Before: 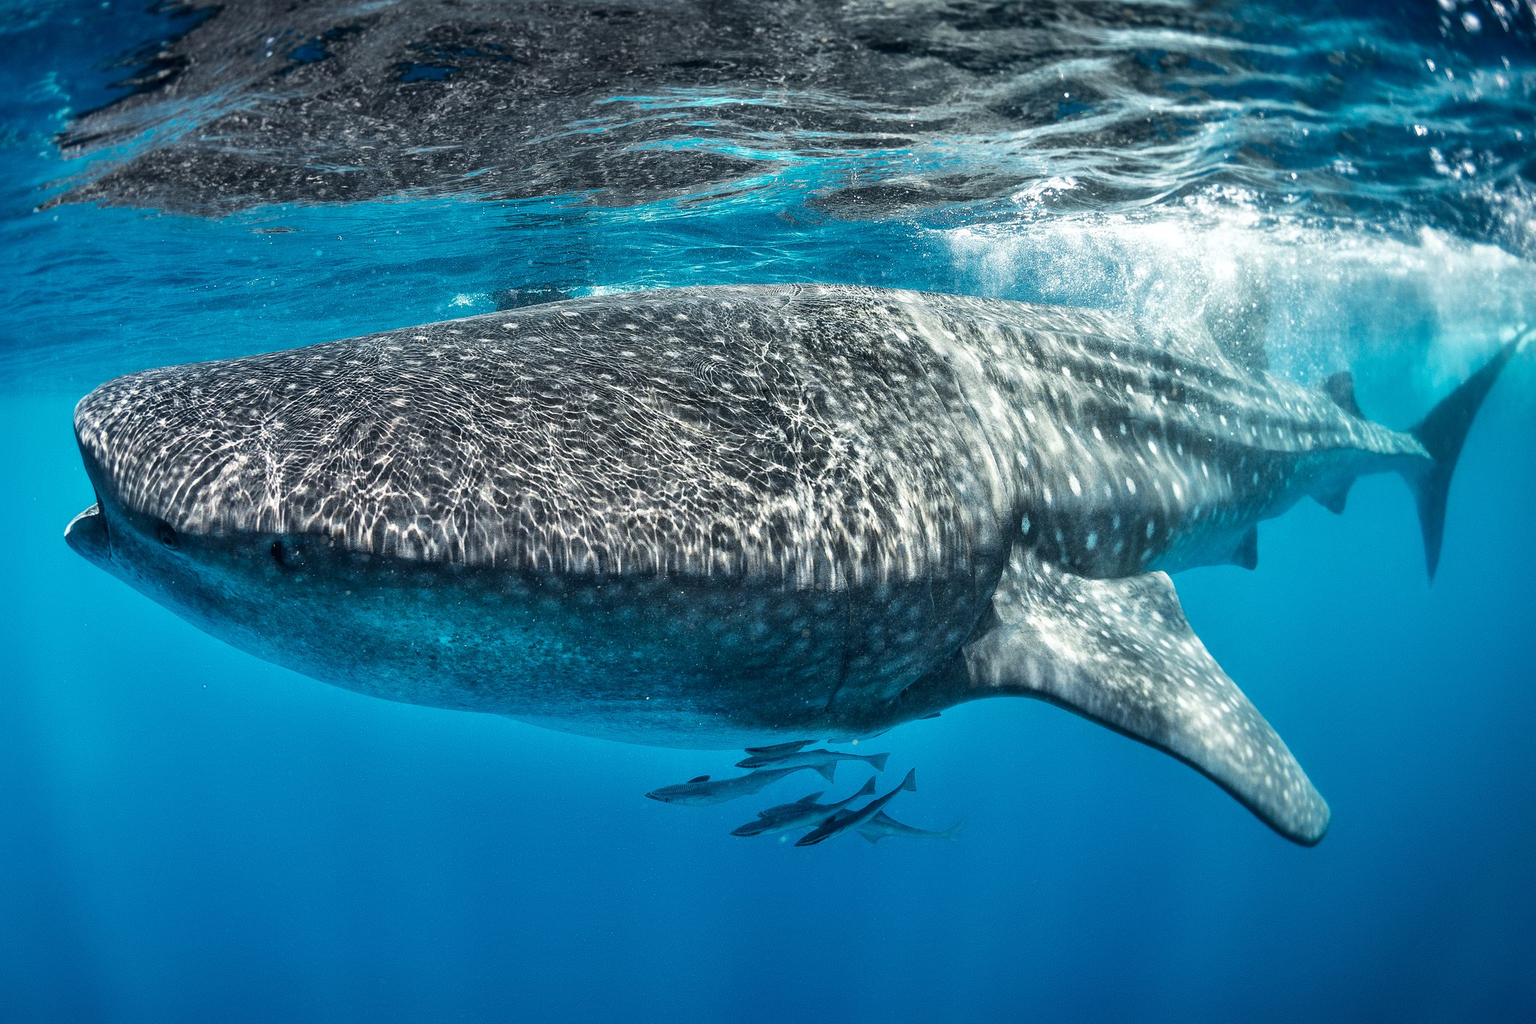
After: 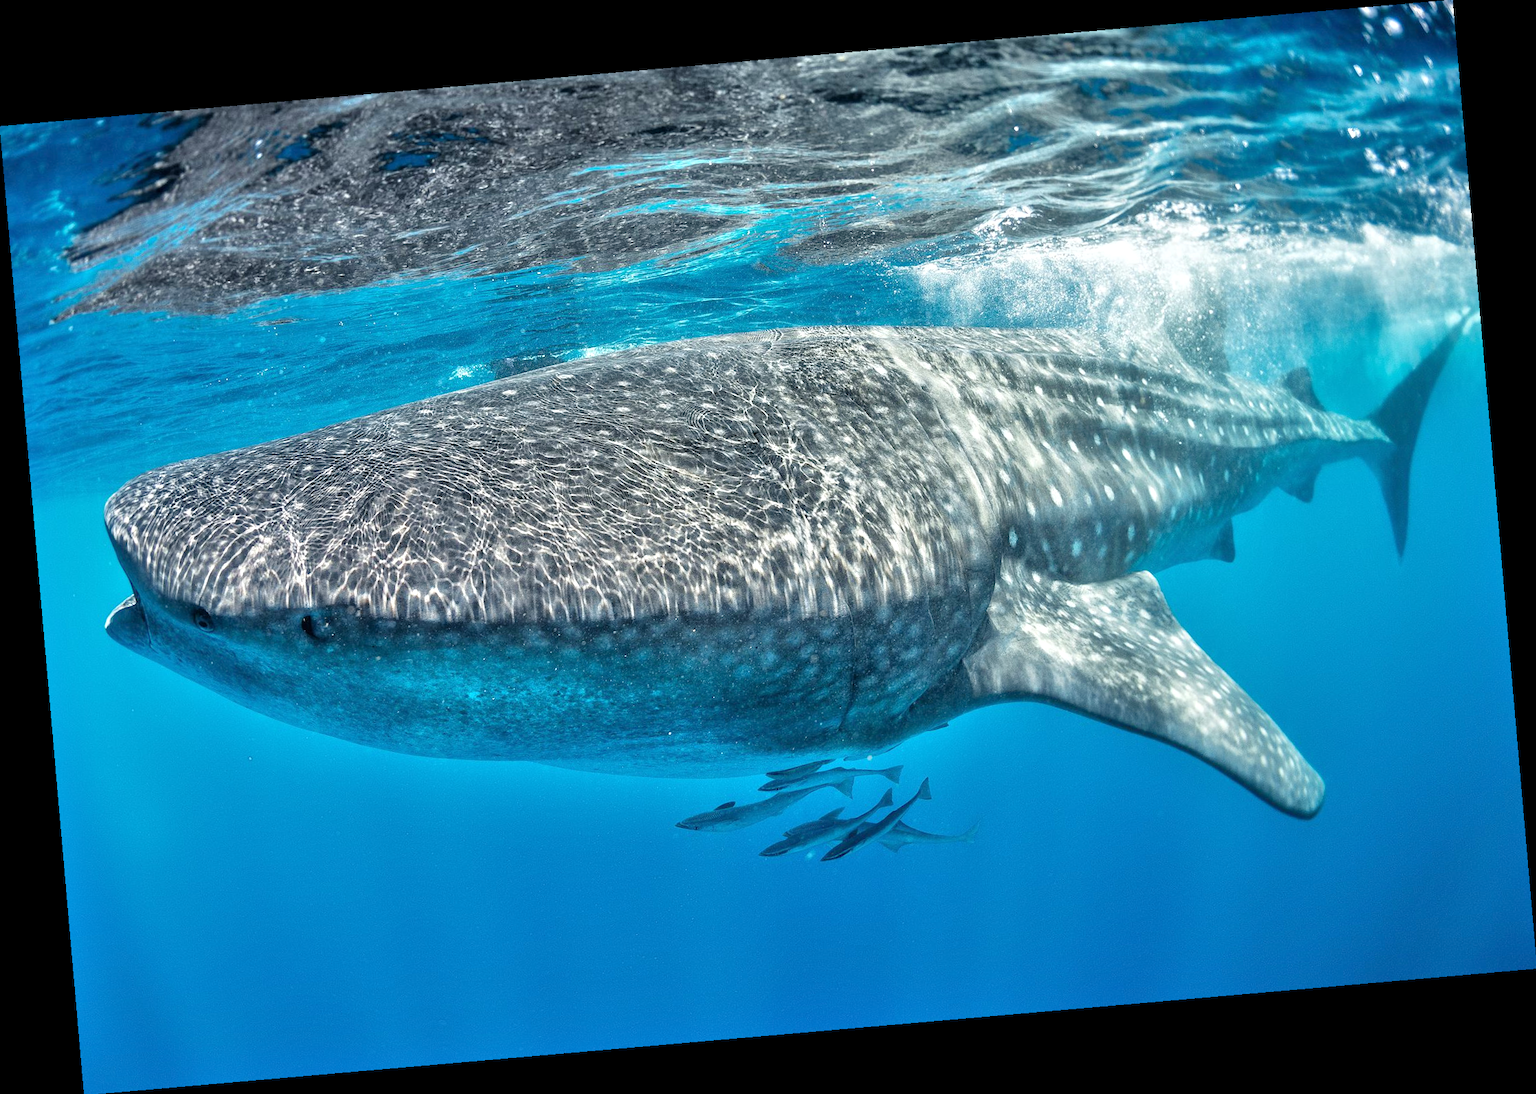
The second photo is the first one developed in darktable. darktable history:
rotate and perspective: rotation -4.98°, automatic cropping off
tone equalizer: -7 EV 0.15 EV, -6 EV 0.6 EV, -5 EV 1.15 EV, -4 EV 1.33 EV, -3 EV 1.15 EV, -2 EV 0.6 EV, -1 EV 0.15 EV, mask exposure compensation -0.5 EV
